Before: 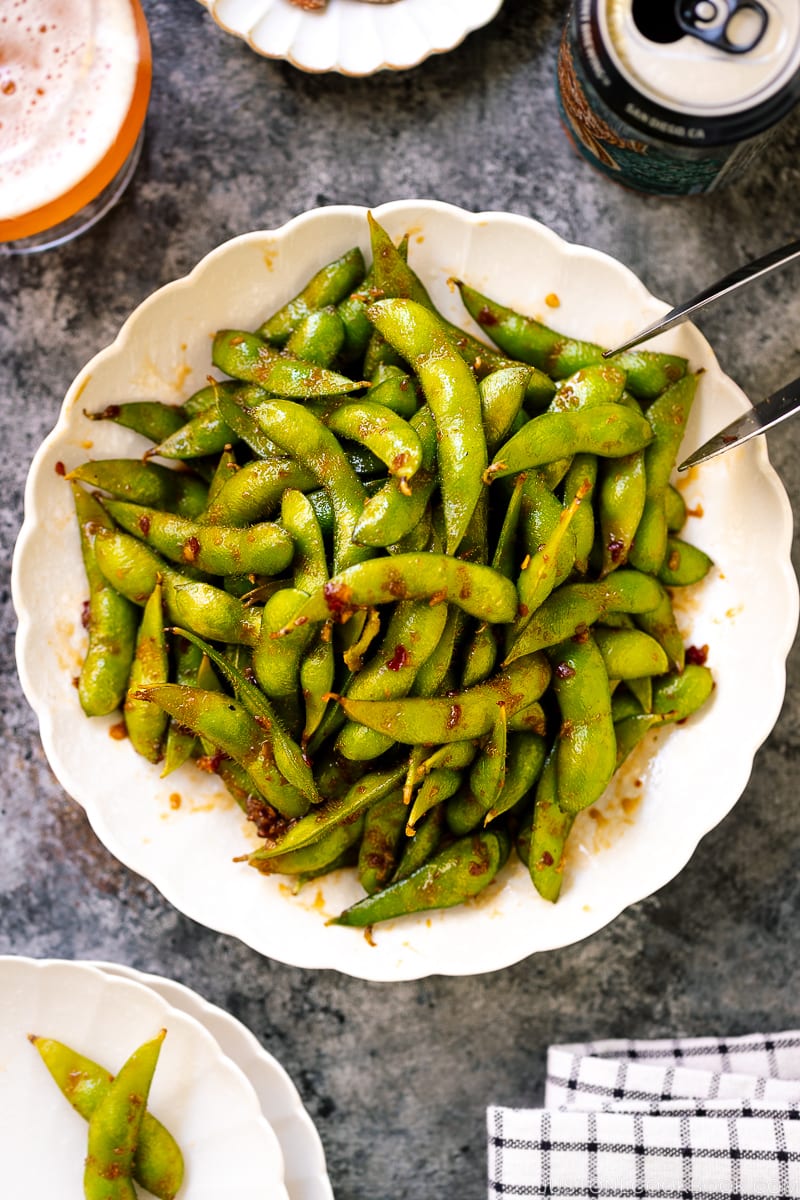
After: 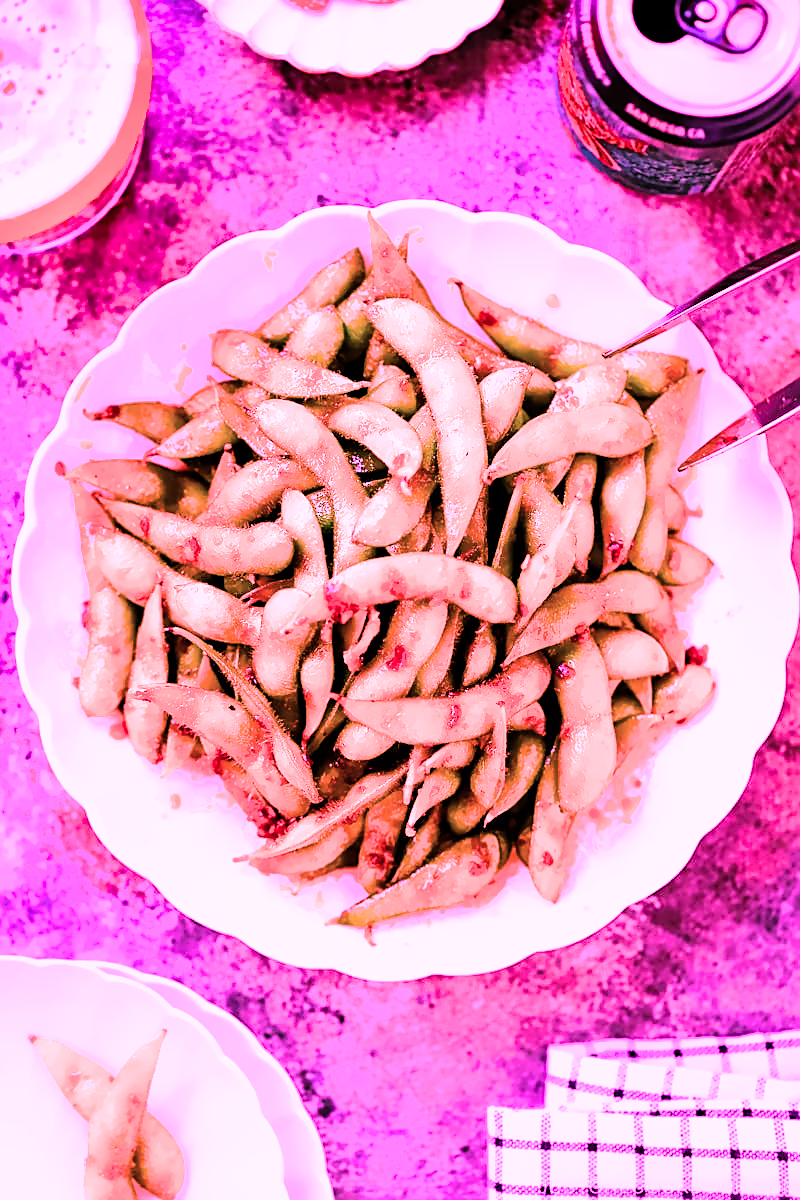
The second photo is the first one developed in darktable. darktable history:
color balance rgb: linear chroma grading › global chroma 9%, perceptual saturation grading › global saturation 36%, perceptual saturation grading › shadows 35%, perceptual brilliance grading › global brilliance 15%, perceptual brilliance grading › shadows -35%, global vibrance 15%
denoise (profiled): patch size 2, strength 1.125, preserve shadows 1.03, bias correction -0.346, scattering 0.272, a [-1, 0, 0], b [0, 0, 0], compensate highlight preservation false
filmic rgb: black relative exposure -7.15 EV, white relative exposure 5.36 EV, hardness 3.02, color science v6 (2022)
highlight reconstruction: iterations 1, diameter of reconstruction 64 px
lens correction: scale 1, crop 1, focal 16, aperture 7.1, distance 2.49, camera "Canon EOS RP", lens "Canon RF 16mm F2.8 STM"
raw denoise: x [[0, 0.25, 0.5, 0.75, 1] ×4]
sharpen: on, module defaults
white balance: red 2, blue 1.673
color correction: highlights a* 15.03, highlights b* -25.07
exposure: black level correction 0, exposure 1.55 EV, compensate exposure bias true, compensate highlight preservation false
